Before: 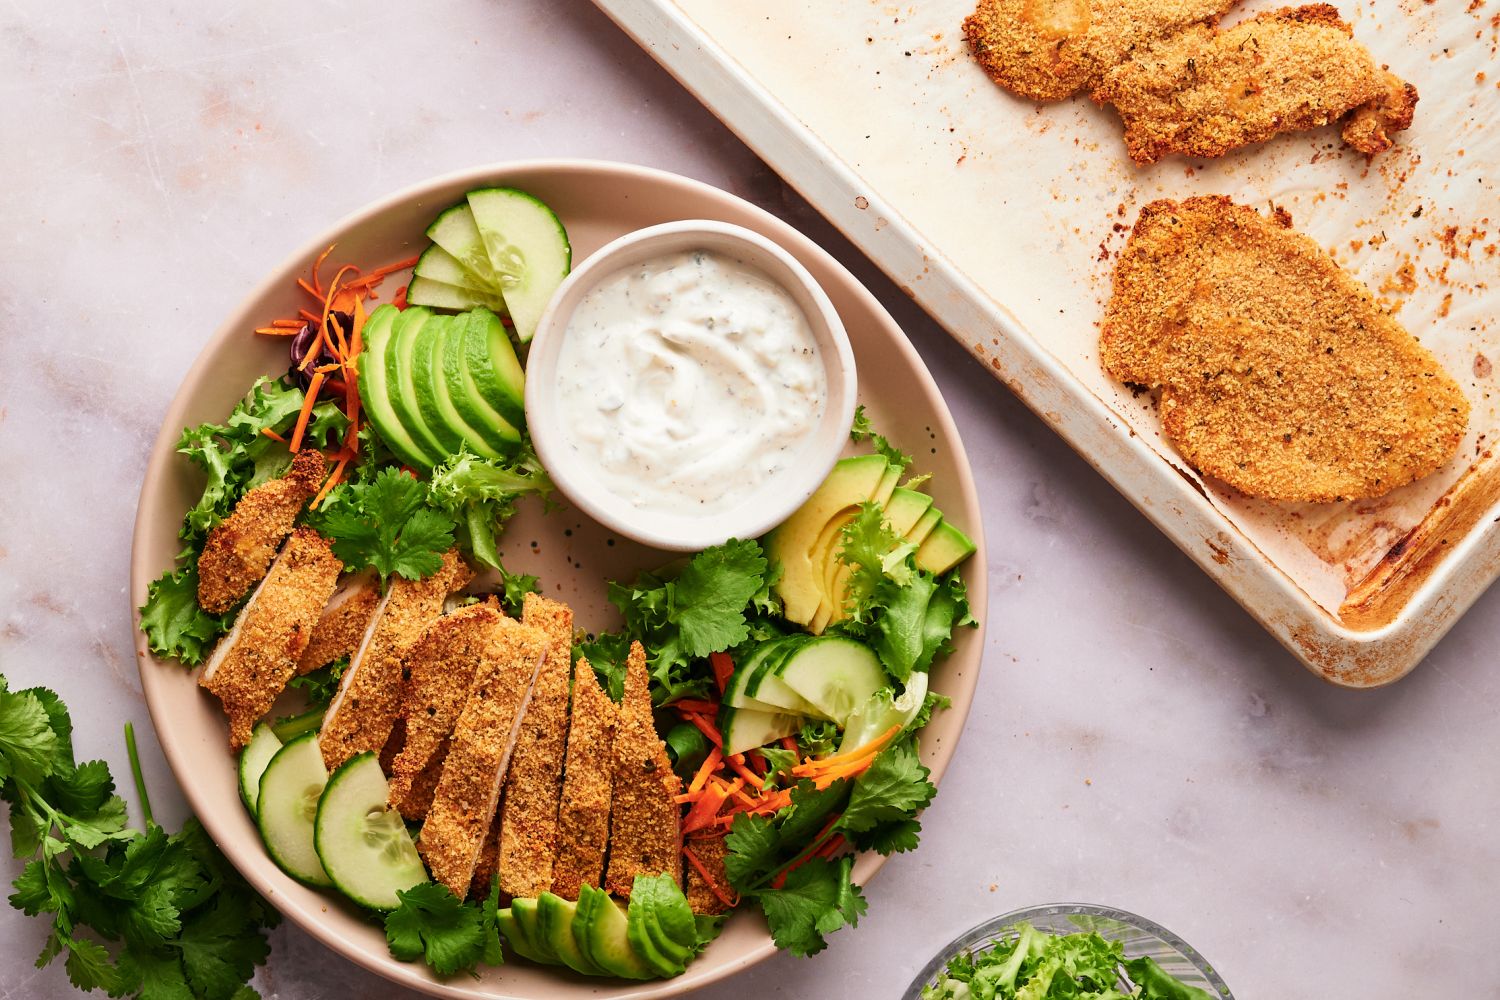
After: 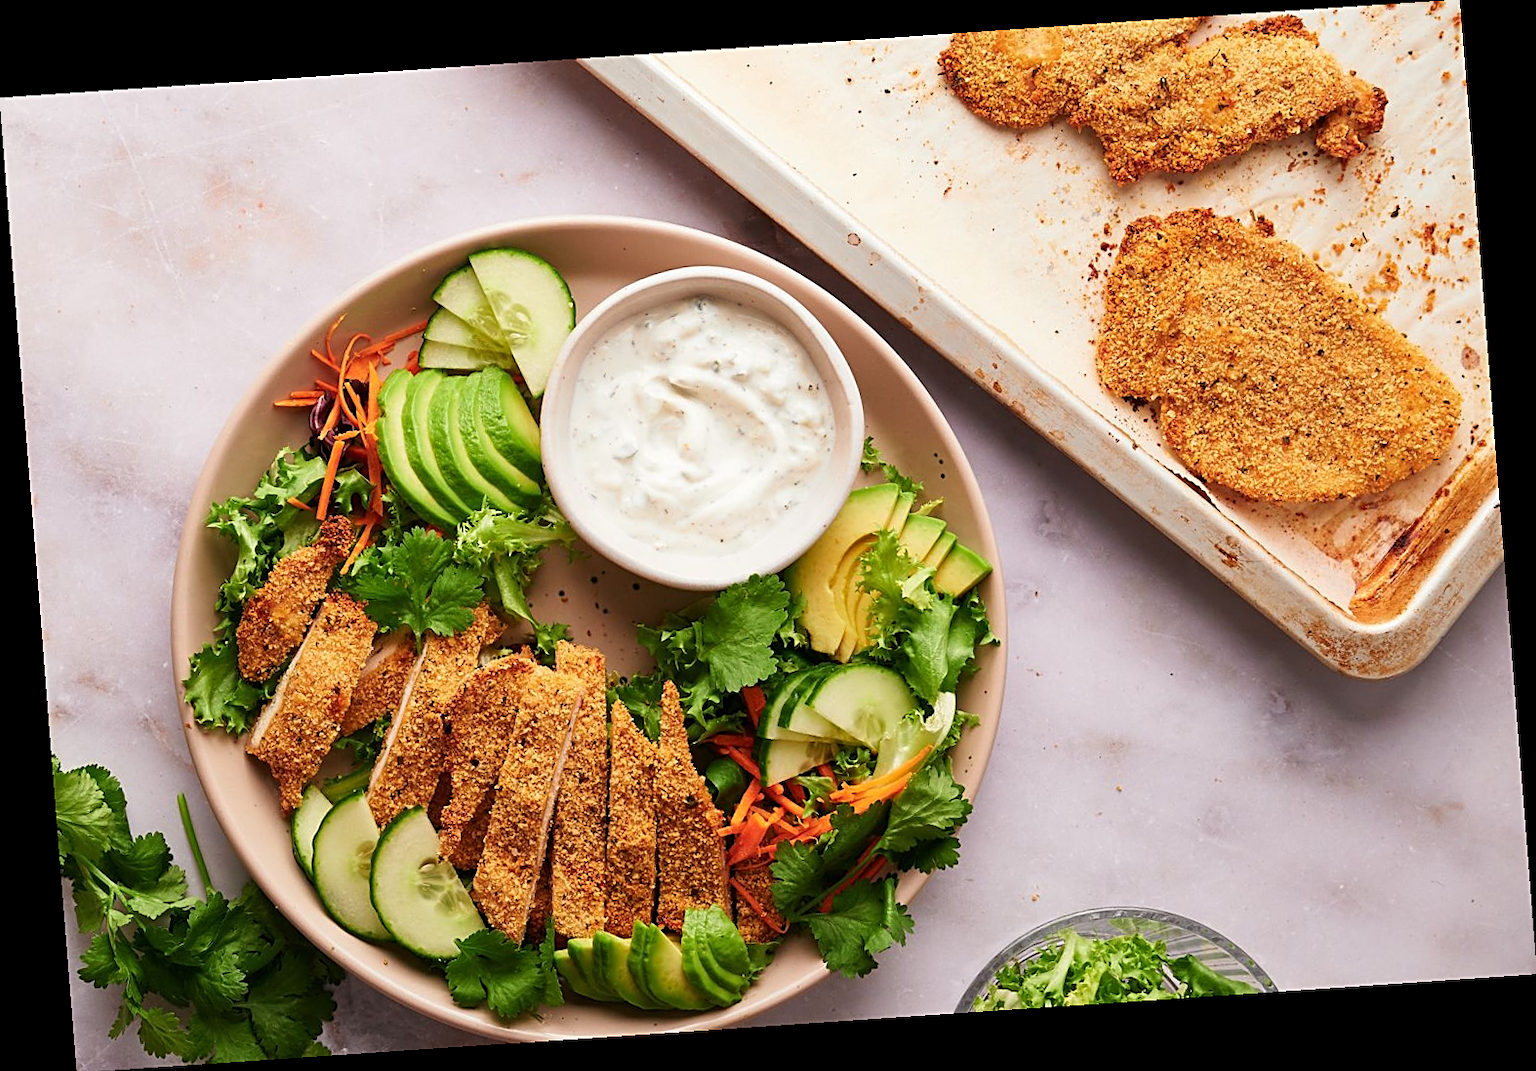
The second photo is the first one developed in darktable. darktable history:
sharpen: on, module defaults
rotate and perspective: rotation -4.2°, shear 0.006, automatic cropping off
